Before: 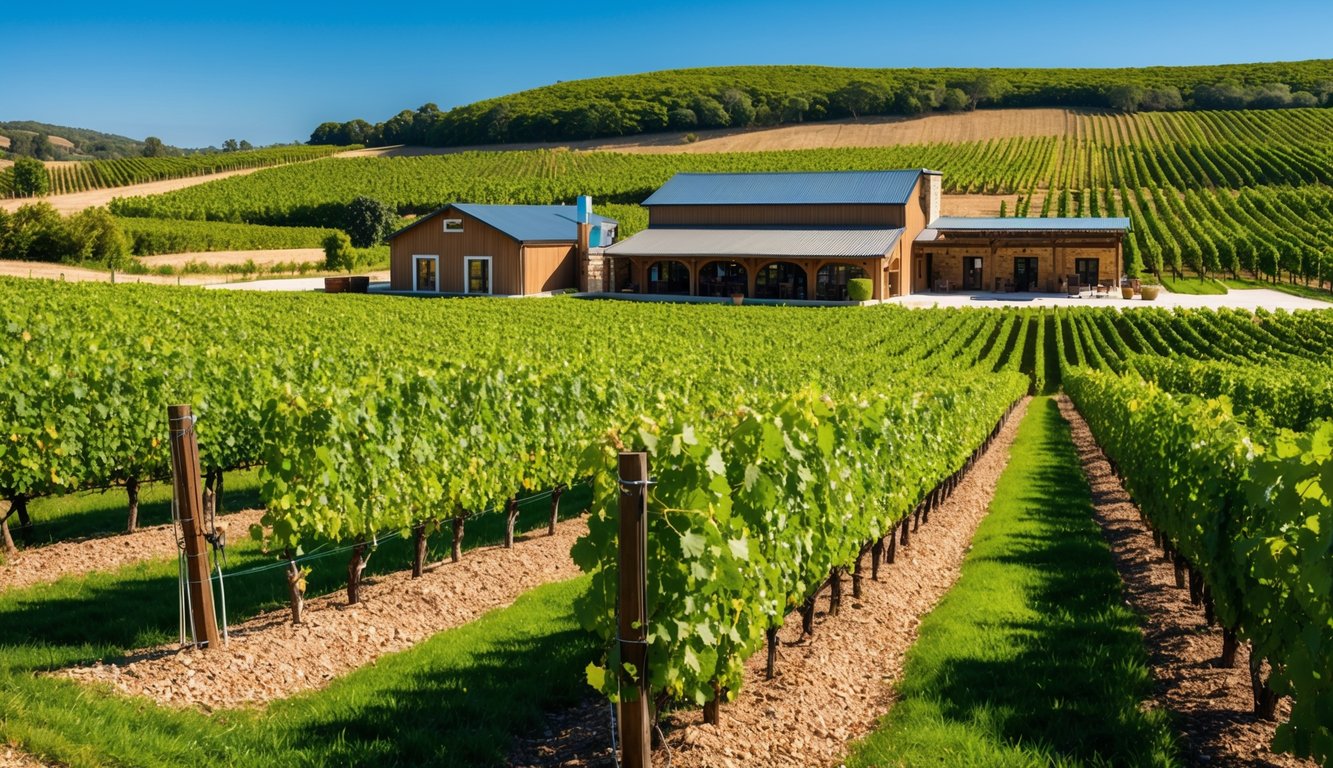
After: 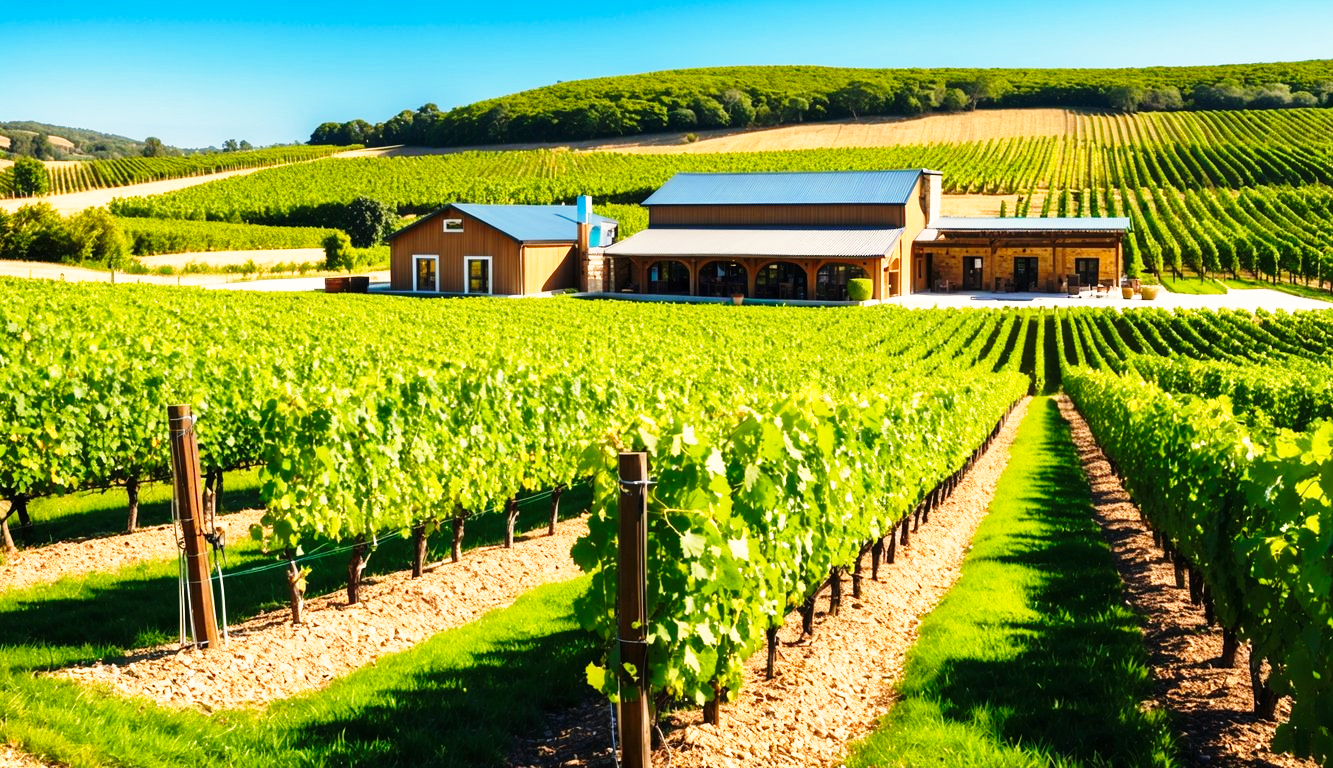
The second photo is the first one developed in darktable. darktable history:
color correction: highlights a* 0.807, highlights b* 2.8, saturation 1.06
base curve: curves: ch0 [(0, 0) (0.026, 0.03) (0.109, 0.232) (0.351, 0.748) (0.669, 0.968) (1, 1)], preserve colors none
